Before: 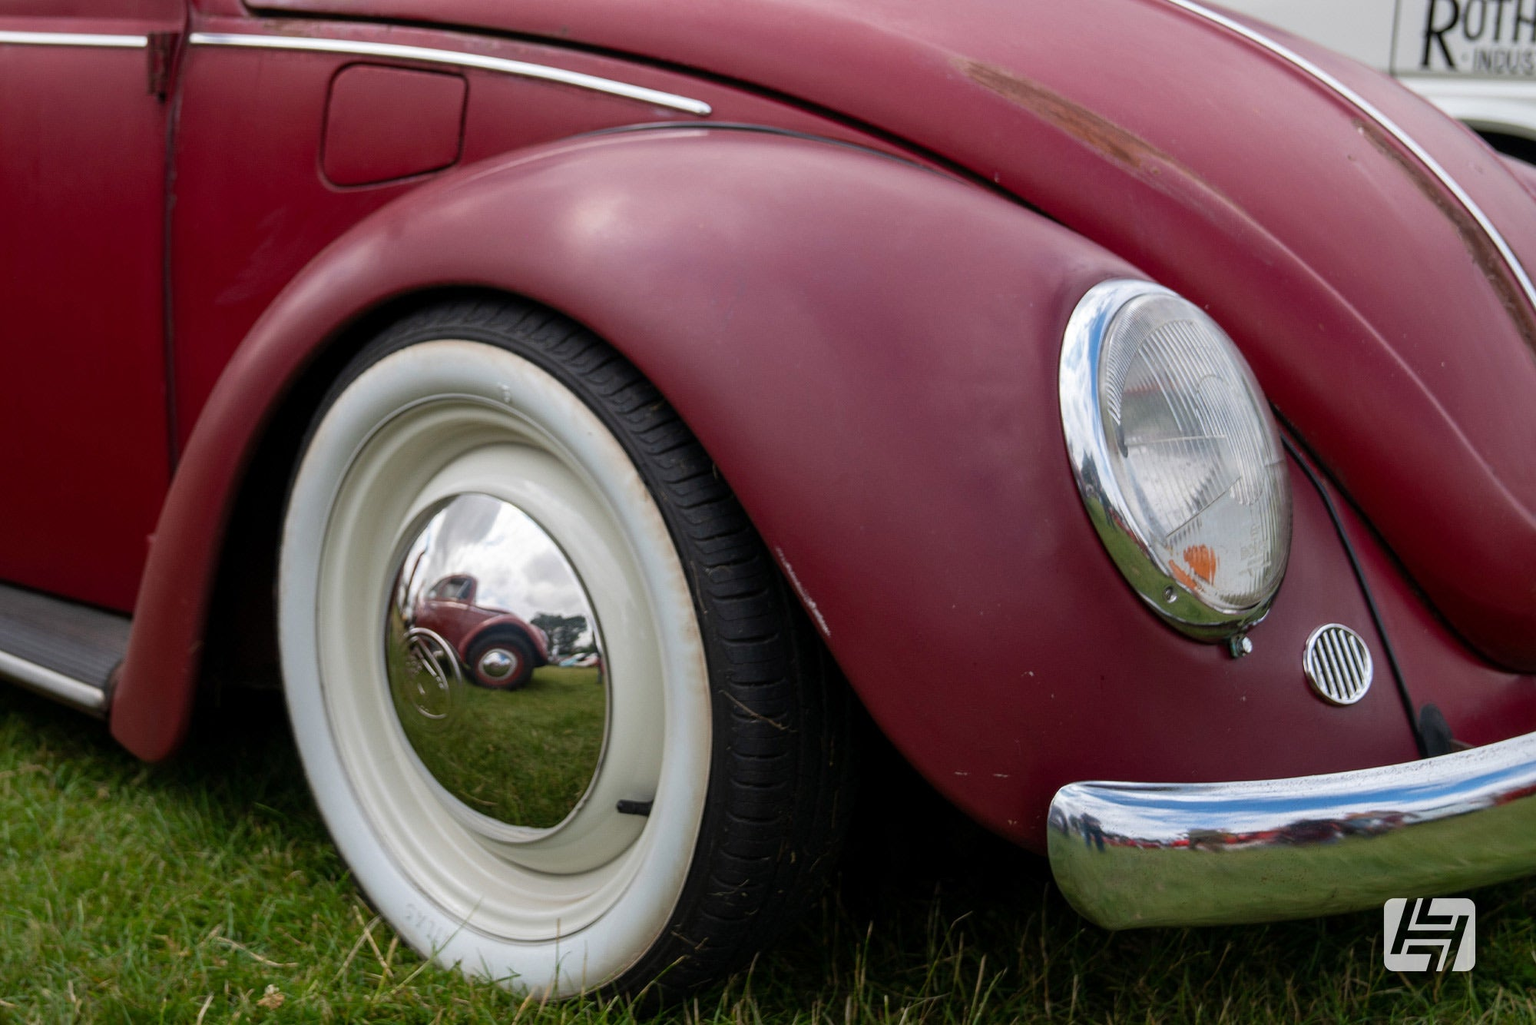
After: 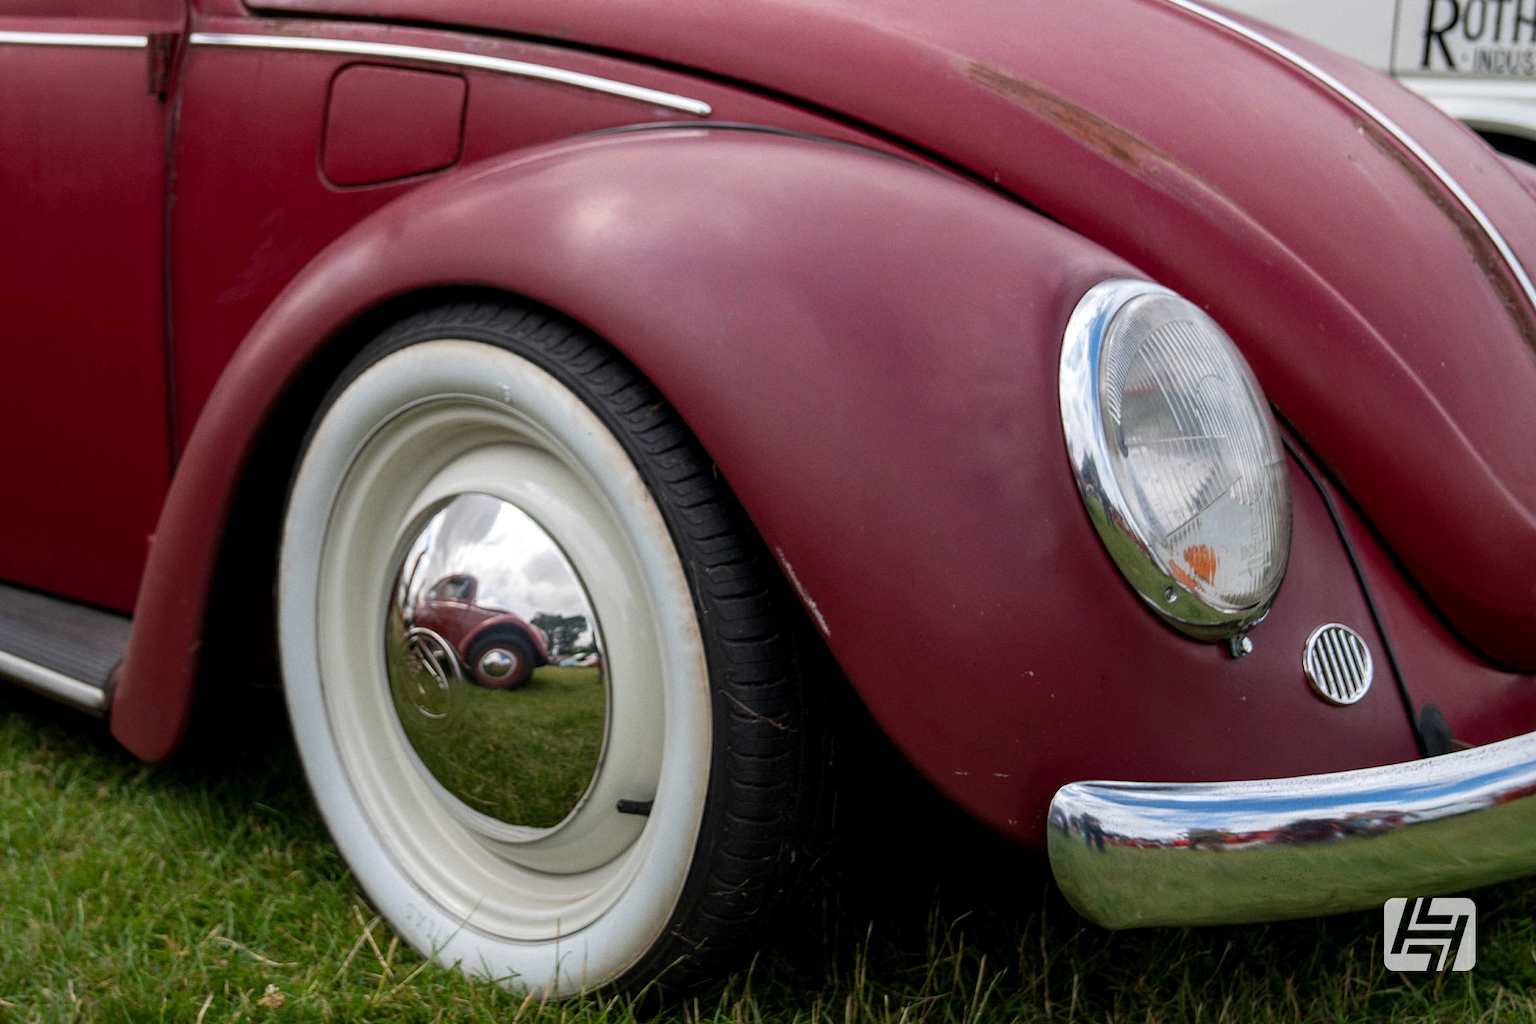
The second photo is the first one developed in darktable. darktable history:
local contrast: highlights 100%, shadows 100%, detail 120%, midtone range 0.2
grain: coarseness 14.57 ISO, strength 8.8%
